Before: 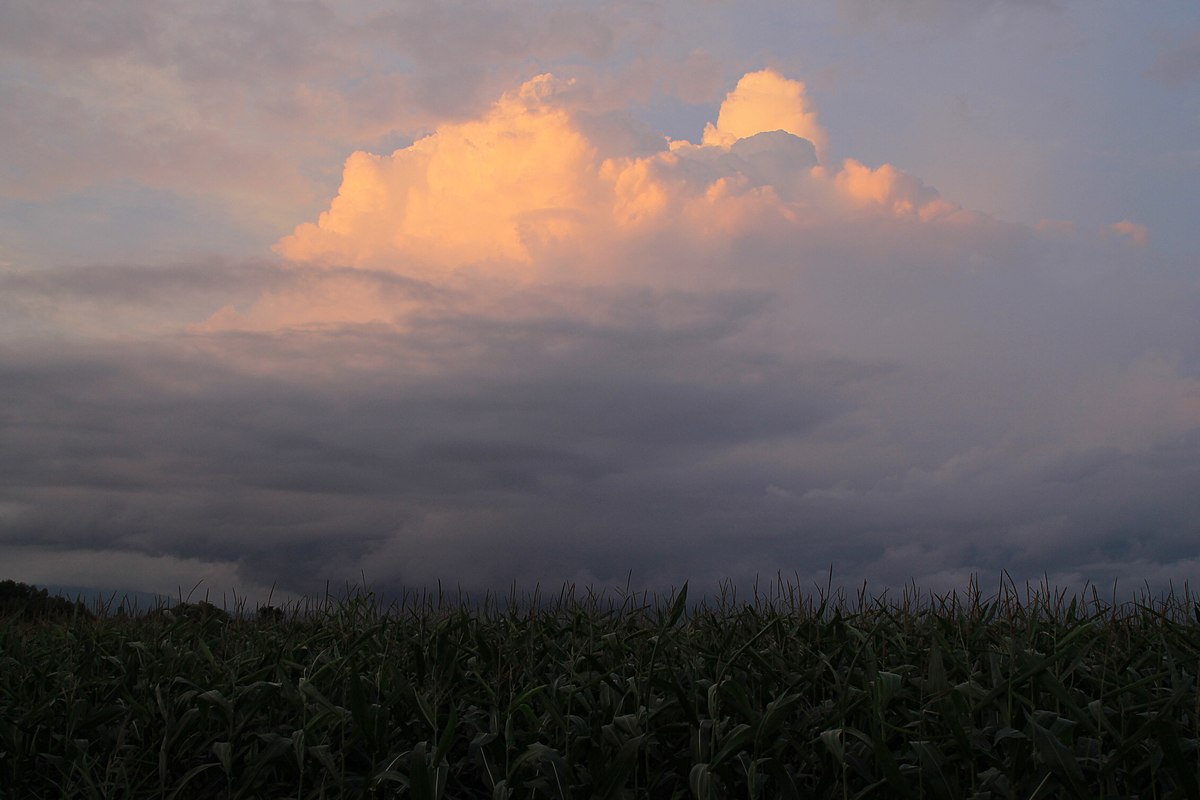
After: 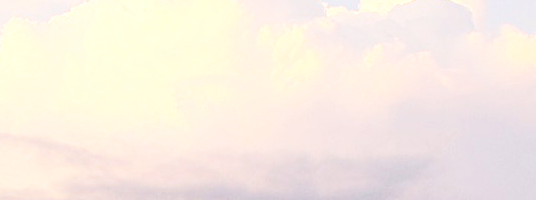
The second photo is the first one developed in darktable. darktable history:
exposure: exposure 1 EV, compensate highlight preservation false
crop: left 28.64%, top 16.832%, right 26.637%, bottom 58.055%
base curve: curves: ch0 [(0, 0) (0.028, 0.03) (0.121, 0.232) (0.46, 0.748) (0.859, 0.968) (1, 1)], preserve colors none
